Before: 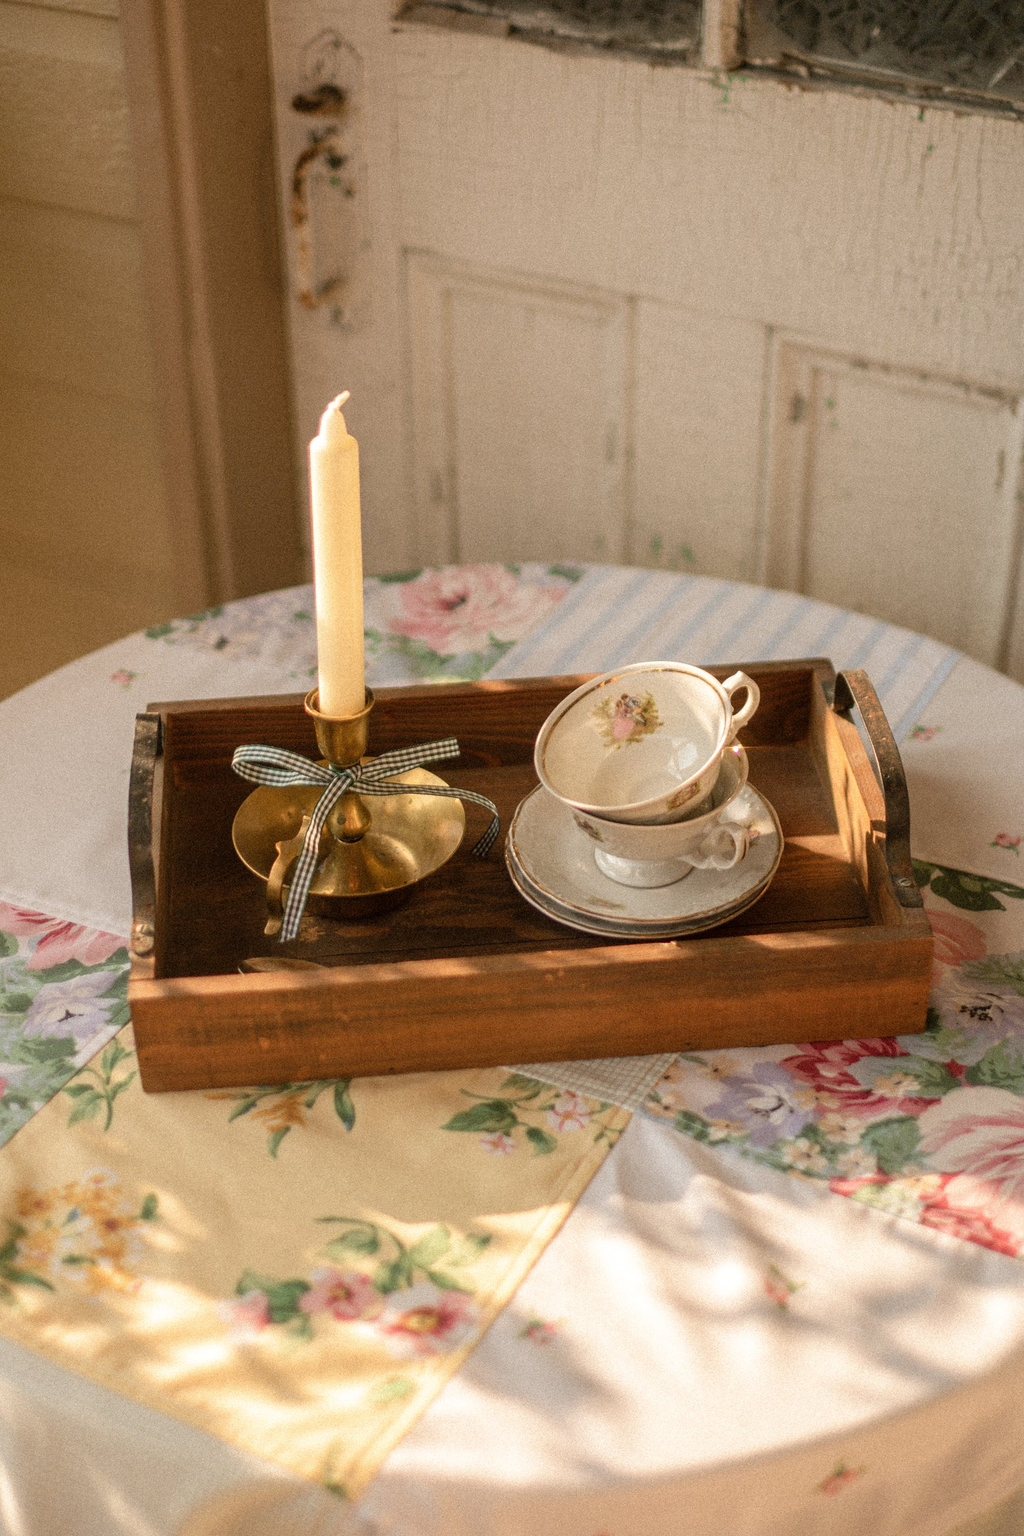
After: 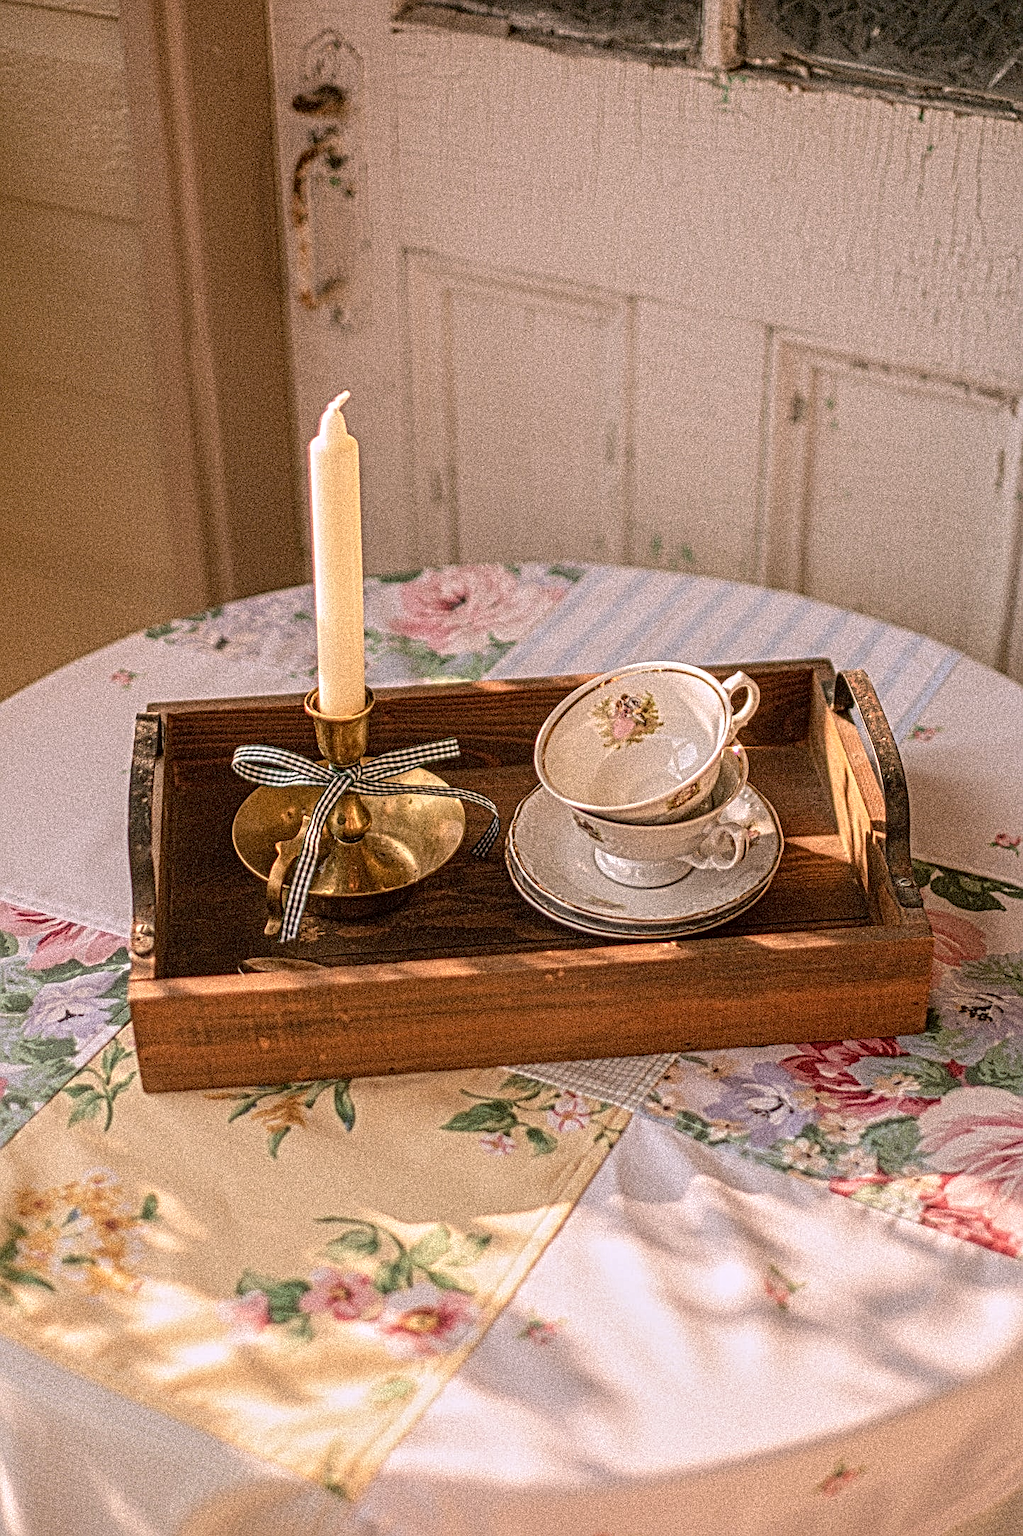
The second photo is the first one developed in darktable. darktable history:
white balance: red 1.05, blue 1.072
local contrast: mode bilateral grid, contrast 20, coarseness 3, detail 300%, midtone range 0.2
tone equalizer: -8 EV -0.002 EV, -7 EV 0.005 EV, -6 EV -0.009 EV, -5 EV 0.011 EV, -4 EV -0.012 EV, -3 EV 0.007 EV, -2 EV -0.062 EV, -1 EV -0.293 EV, +0 EV -0.582 EV, smoothing diameter 2%, edges refinement/feathering 20, mask exposure compensation -1.57 EV, filter diffusion 5
